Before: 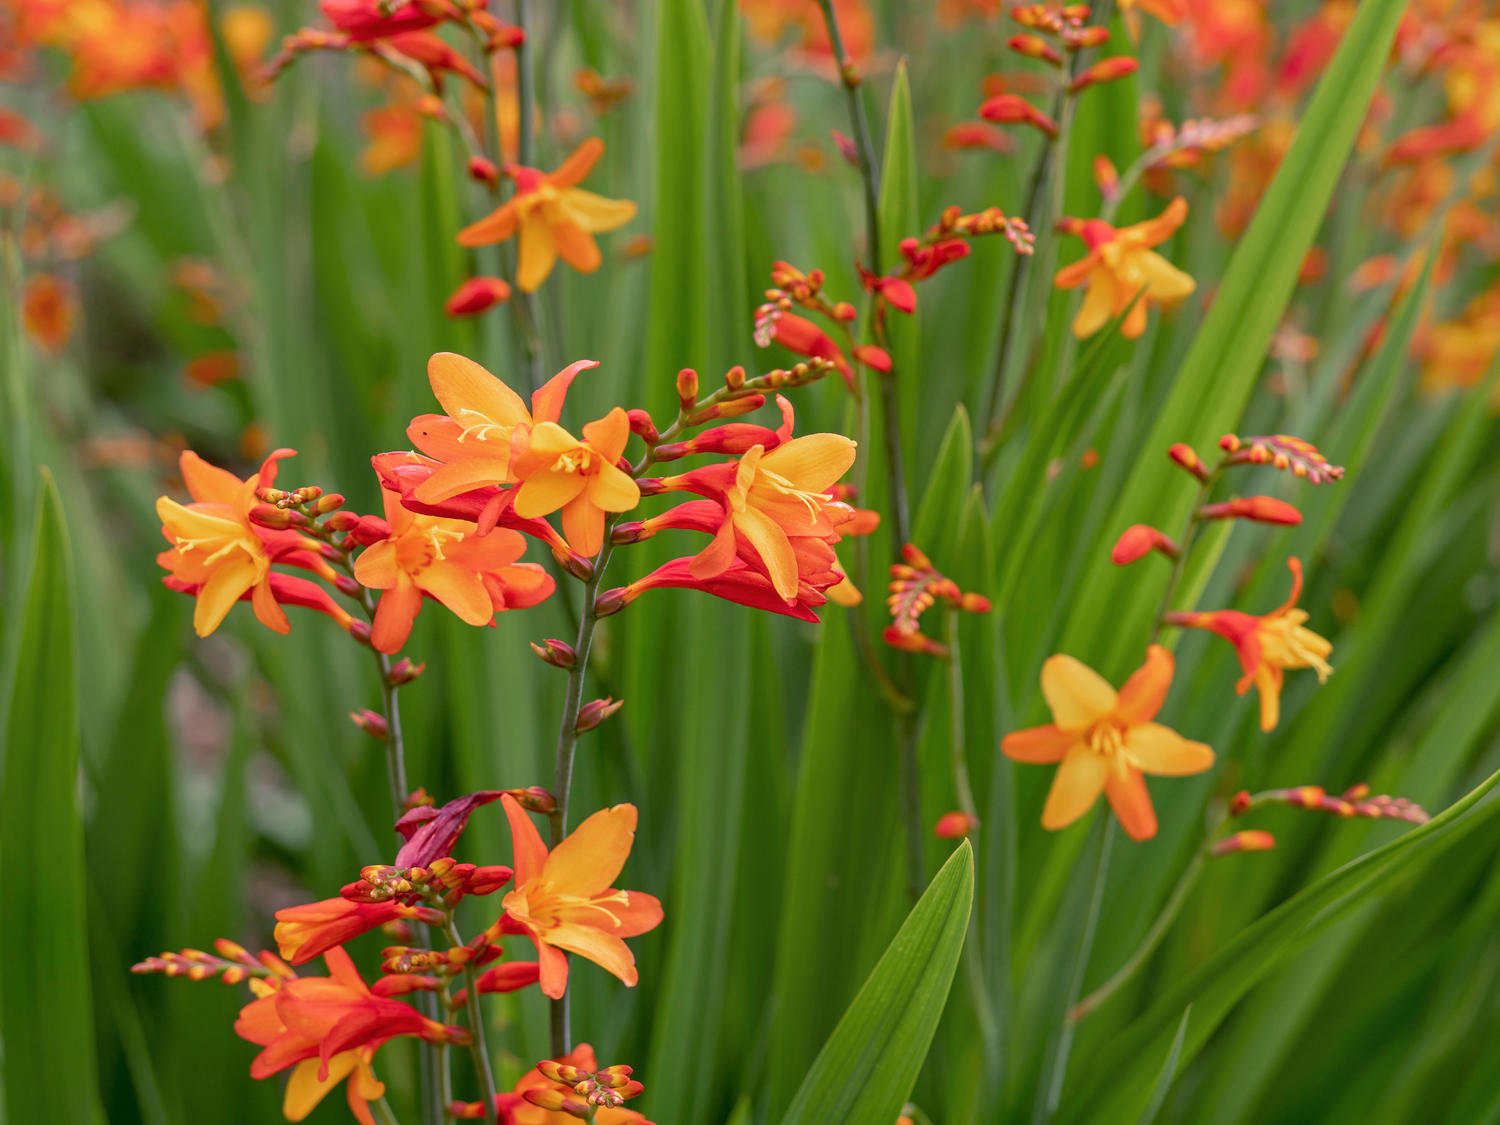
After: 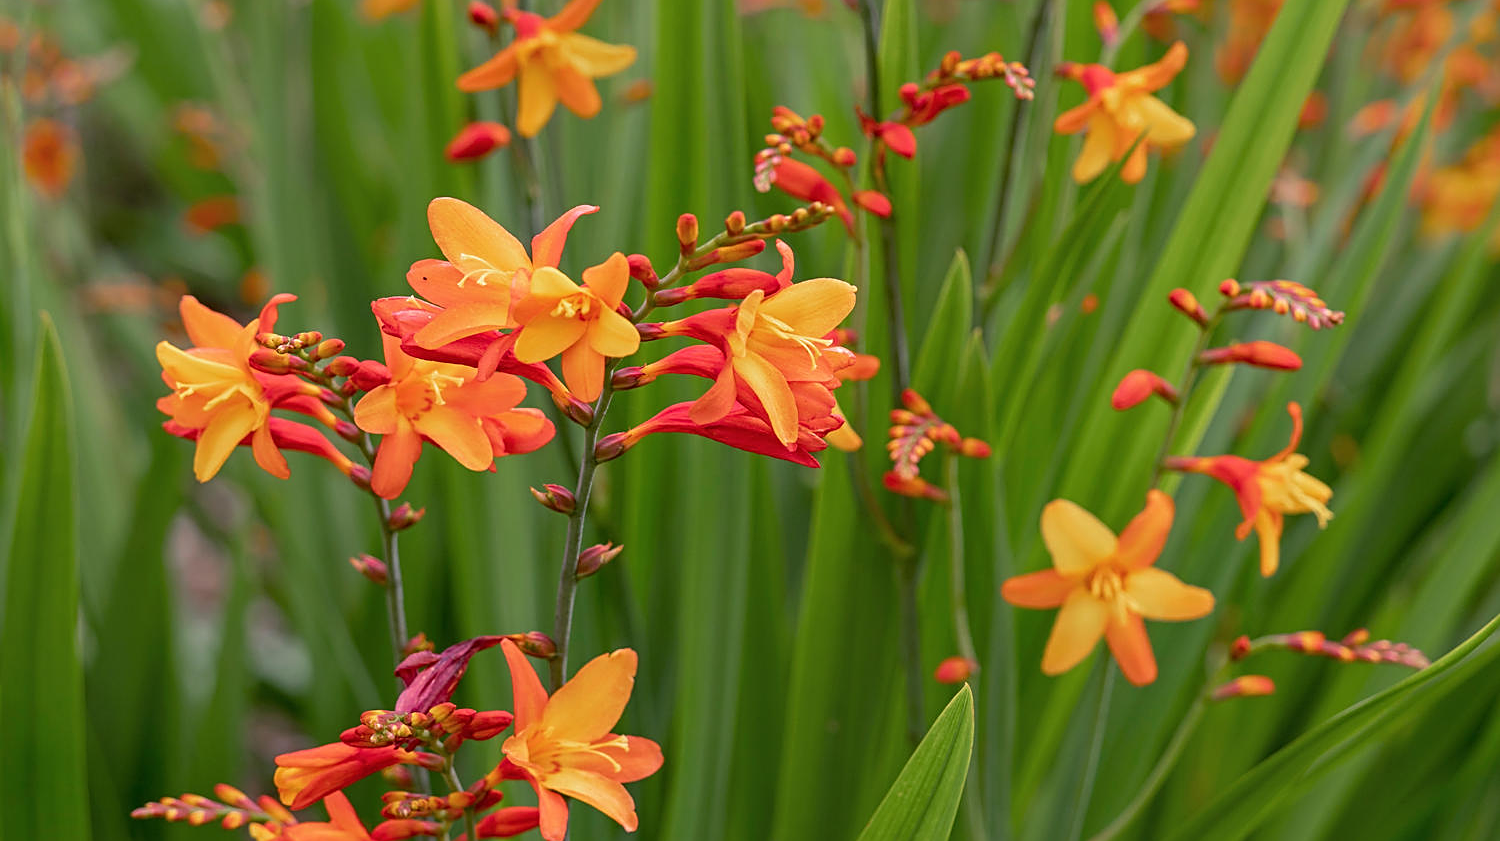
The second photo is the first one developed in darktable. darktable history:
sharpen: on, module defaults
crop: top 13.798%, bottom 11.388%
